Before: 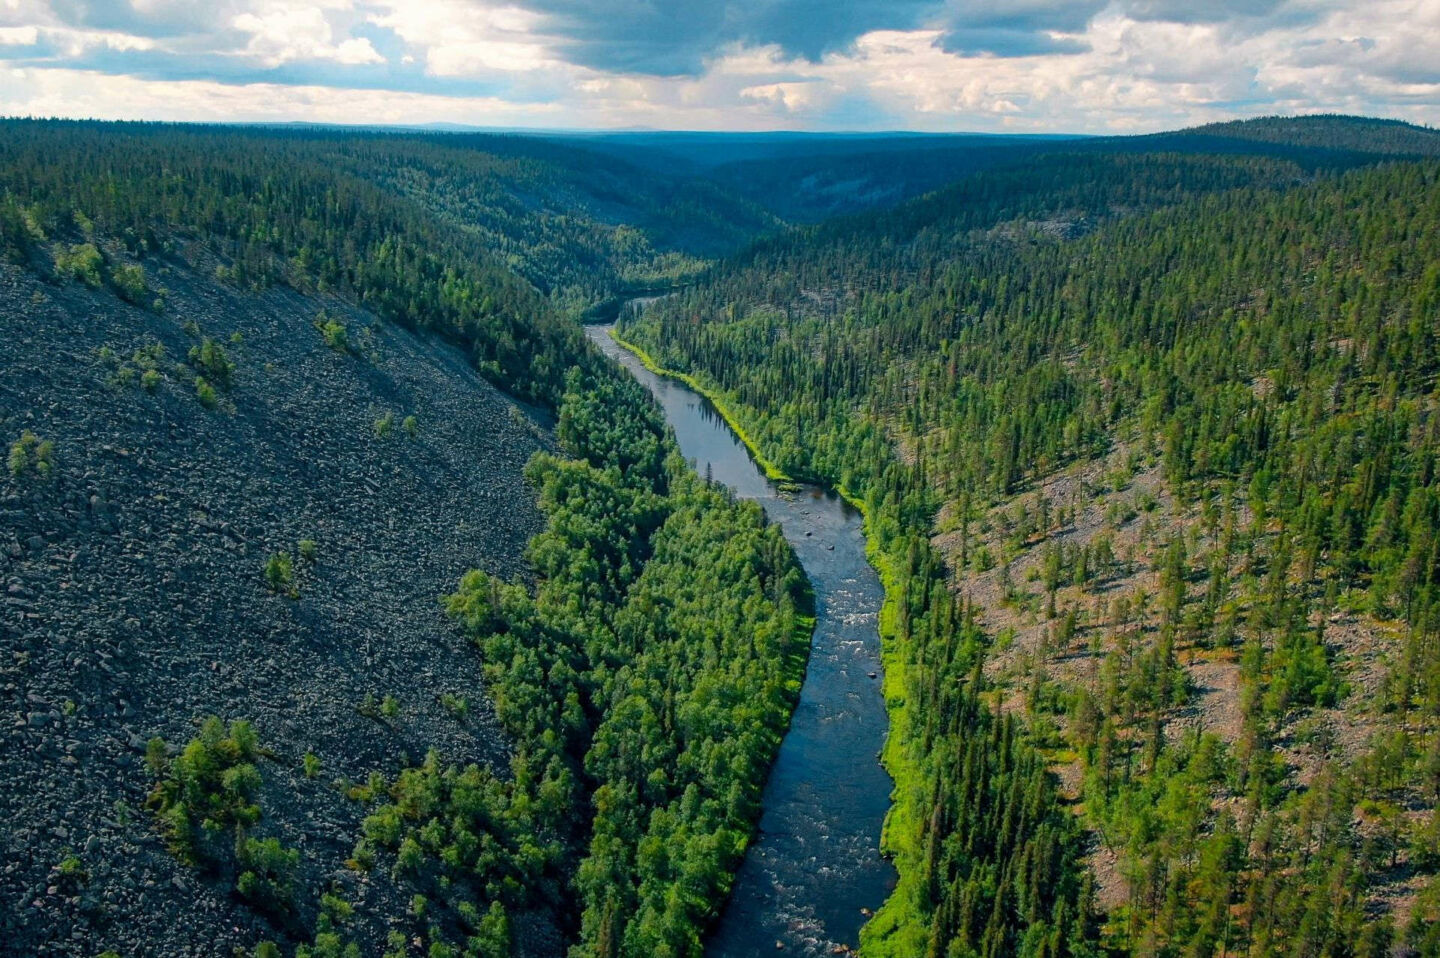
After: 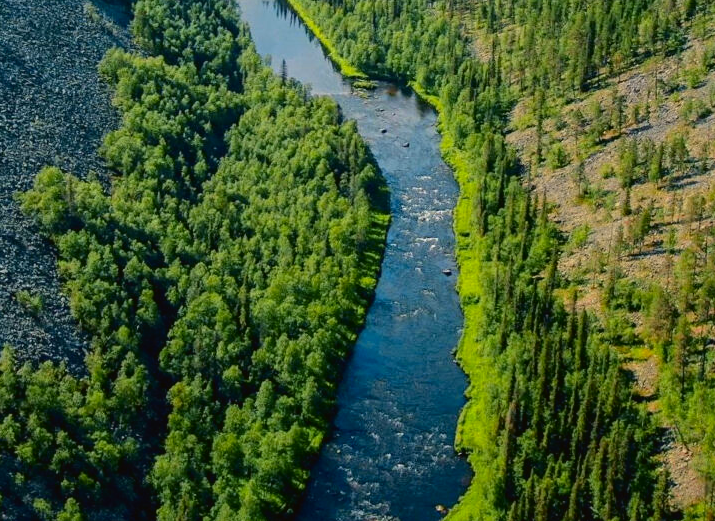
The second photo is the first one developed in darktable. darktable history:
crop: left 29.519%, top 42.083%, right 20.808%, bottom 3.467%
color zones: curves: ch1 [(0, 0.525) (0.143, 0.556) (0.286, 0.52) (0.429, 0.5) (0.571, 0.5) (0.714, 0.5) (0.857, 0.503) (1, 0.525)]
tone curve: curves: ch0 [(0, 0.021) (0.049, 0.044) (0.152, 0.14) (0.328, 0.377) (0.473, 0.543) (0.641, 0.705) (0.85, 0.894) (1, 0.969)]; ch1 [(0, 0) (0.302, 0.331) (0.433, 0.432) (0.472, 0.47) (0.502, 0.503) (0.527, 0.516) (0.564, 0.573) (0.614, 0.626) (0.677, 0.701) (0.859, 0.885) (1, 1)]; ch2 [(0, 0) (0.33, 0.301) (0.447, 0.44) (0.487, 0.496) (0.502, 0.516) (0.535, 0.563) (0.565, 0.597) (0.608, 0.641) (1, 1)], color space Lab, independent channels, preserve colors none
